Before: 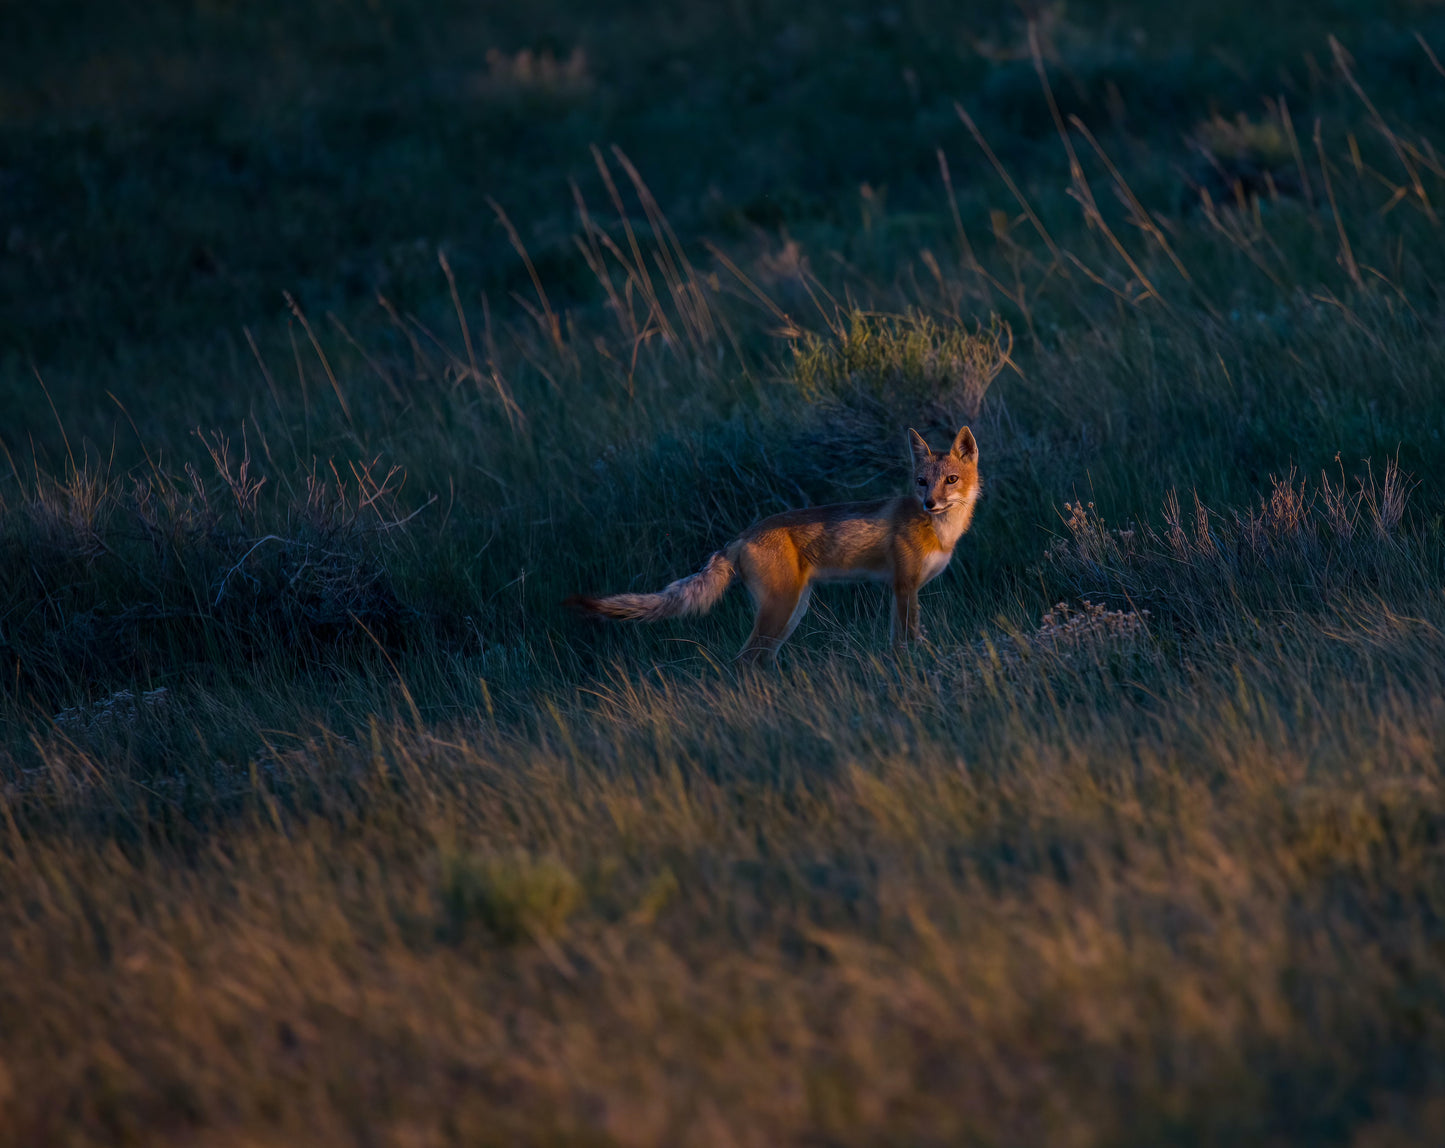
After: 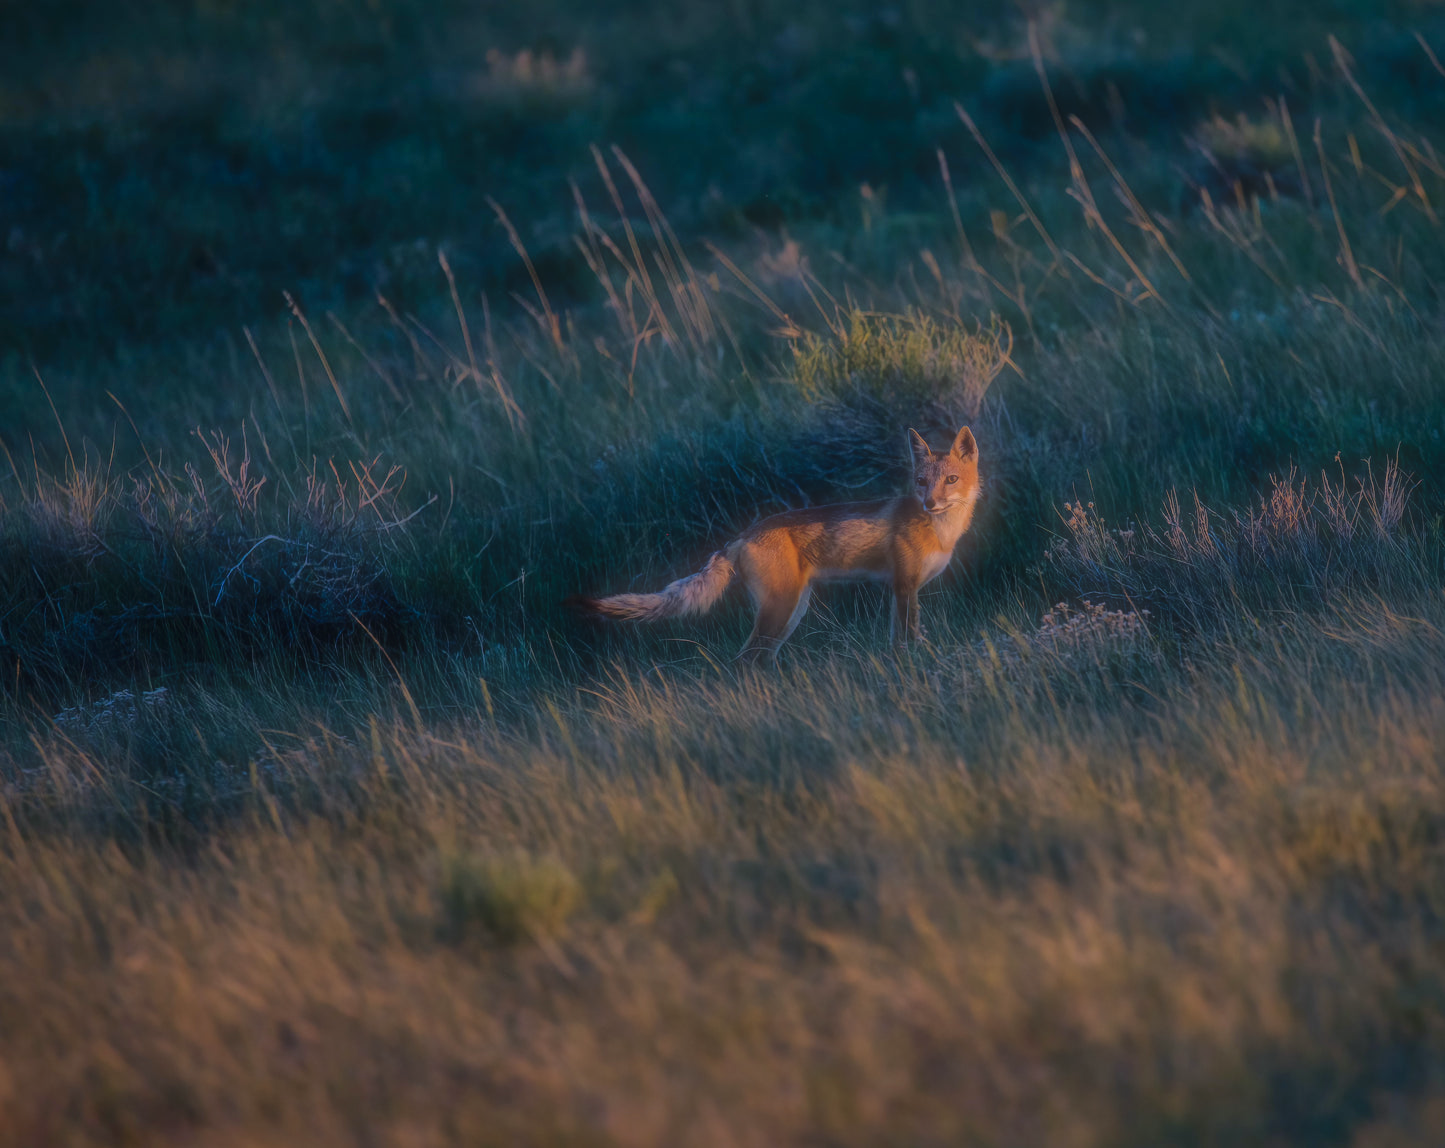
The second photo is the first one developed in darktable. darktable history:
shadows and highlights: on, module defaults
soften: size 60.24%, saturation 65.46%, brightness 0.506 EV, mix 25.7%
